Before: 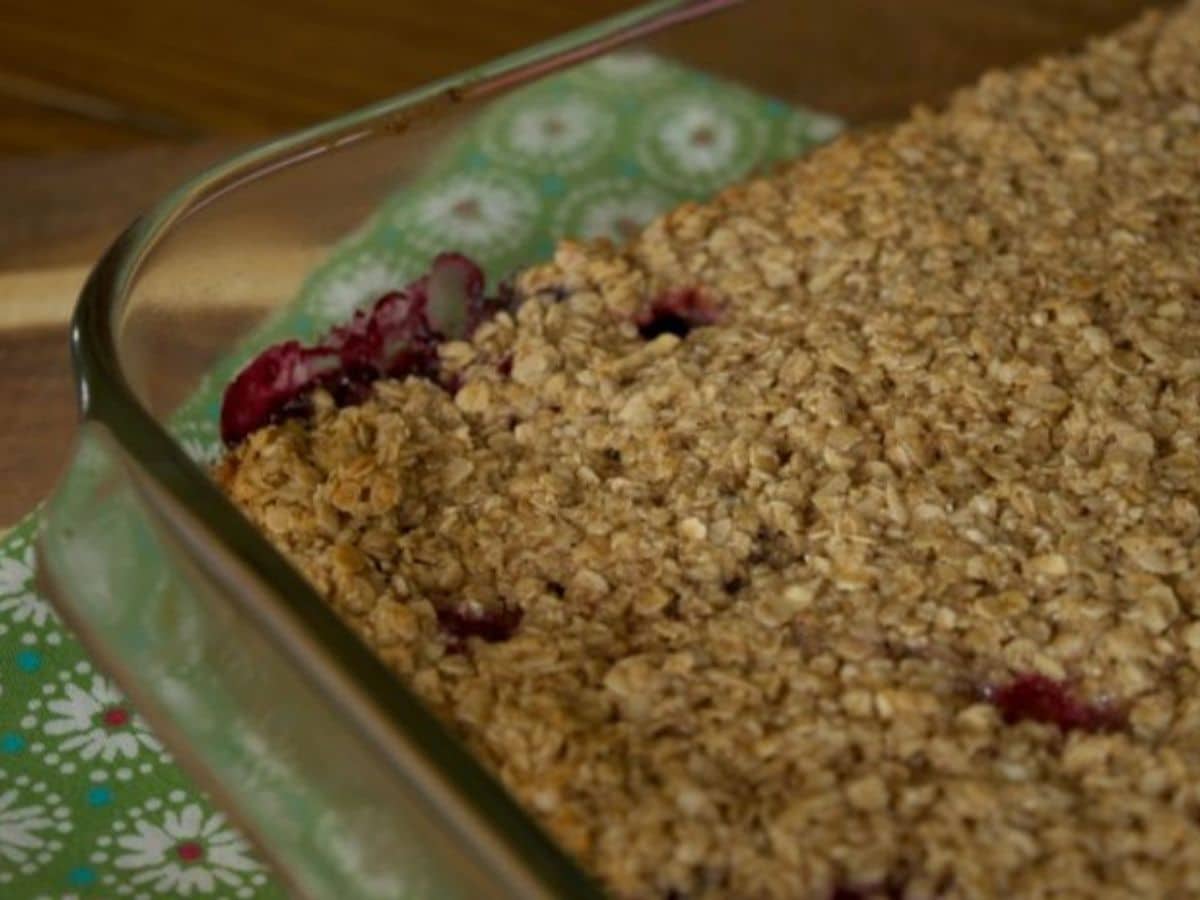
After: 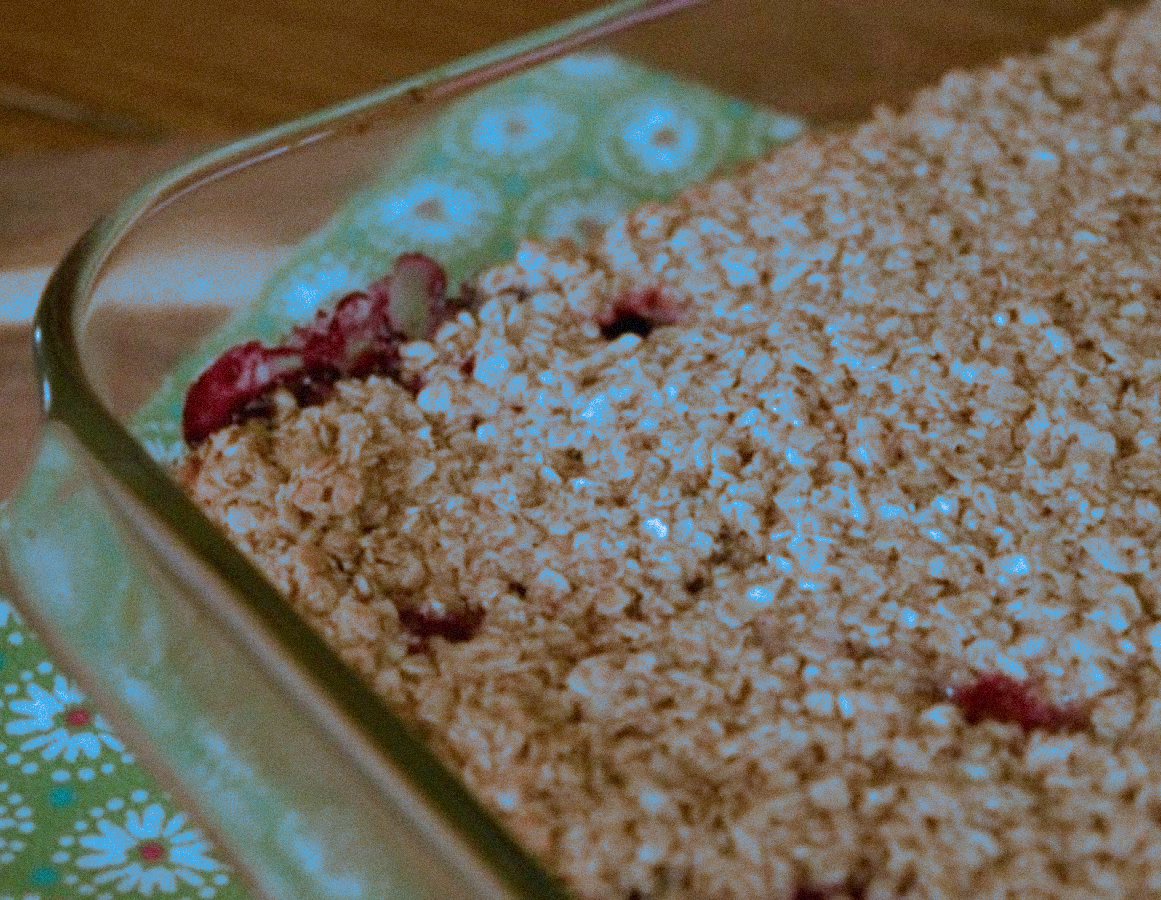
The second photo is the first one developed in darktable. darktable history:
split-toning: shadows › hue 220°, shadows › saturation 0.64, highlights › hue 220°, highlights › saturation 0.64, balance 0, compress 5.22%
grain: strength 35%, mid-tones bias 0%
crop and rotate: left 3.238%
exposure: black level correction 0, exposure 0.7 EV, compensate exposure bias true, compensate highlight preservation false
